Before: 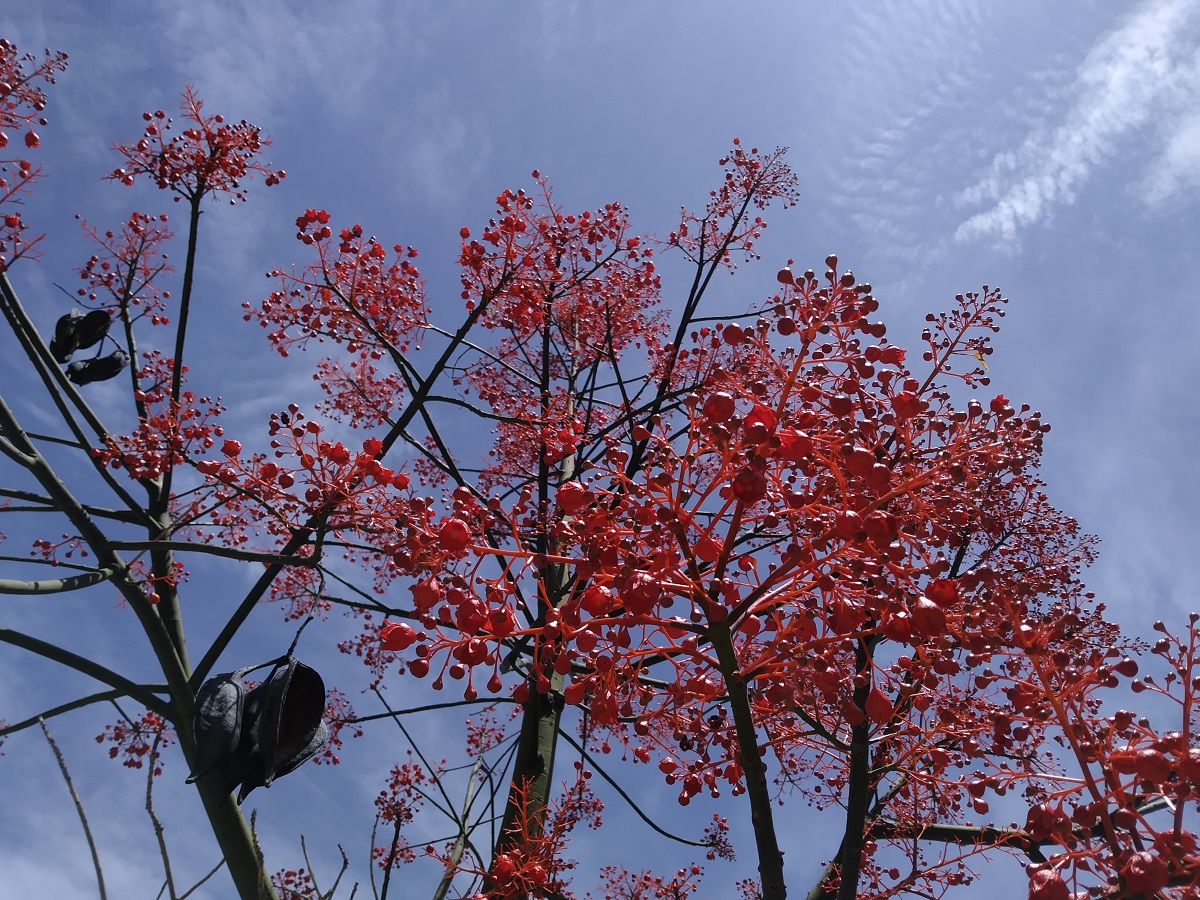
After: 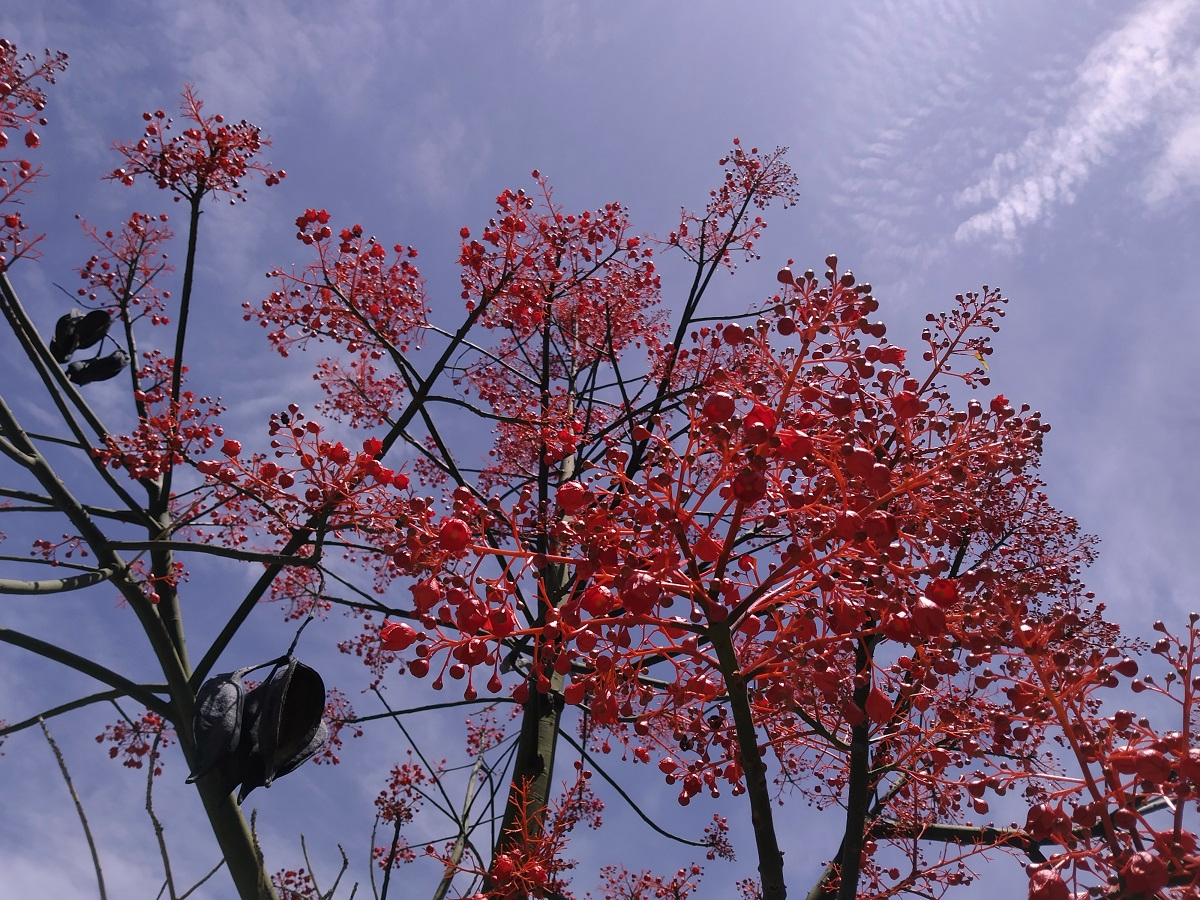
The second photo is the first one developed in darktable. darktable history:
color correction: highlights a* 7.83, highlights b* 4.16
tone equalizer: edges refinement/feathering 500, mask exposure compensation -1.57 EV, preserve details no
